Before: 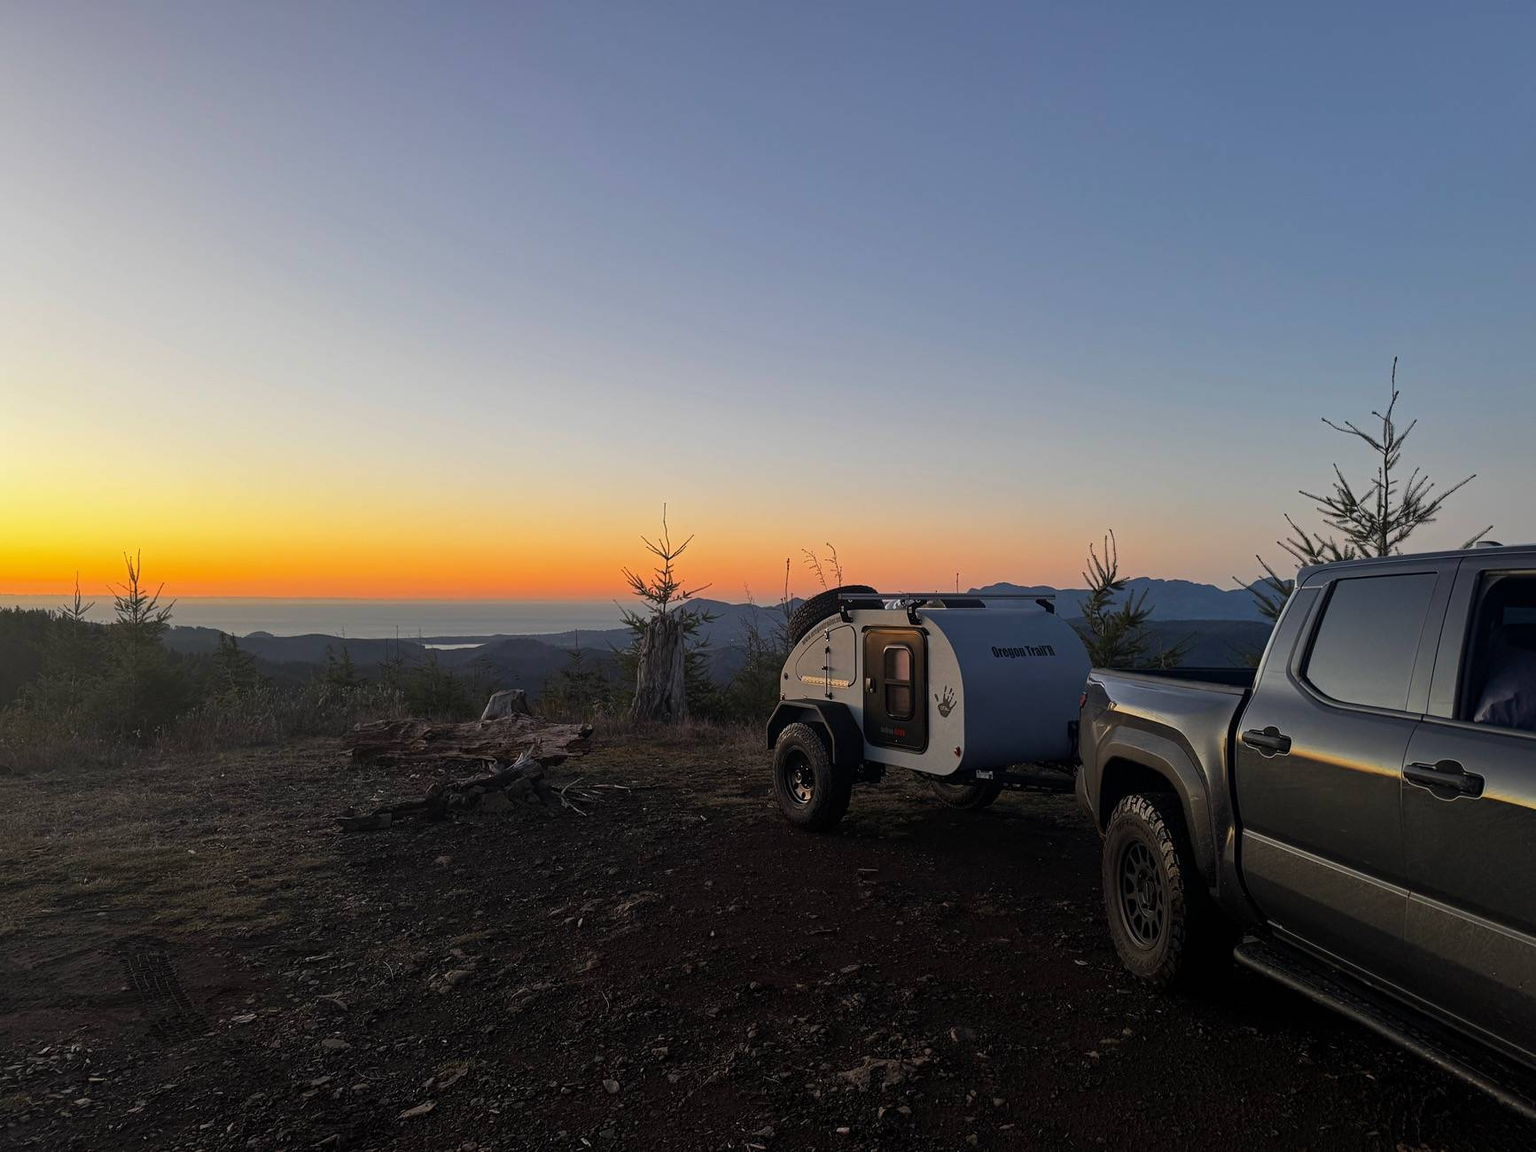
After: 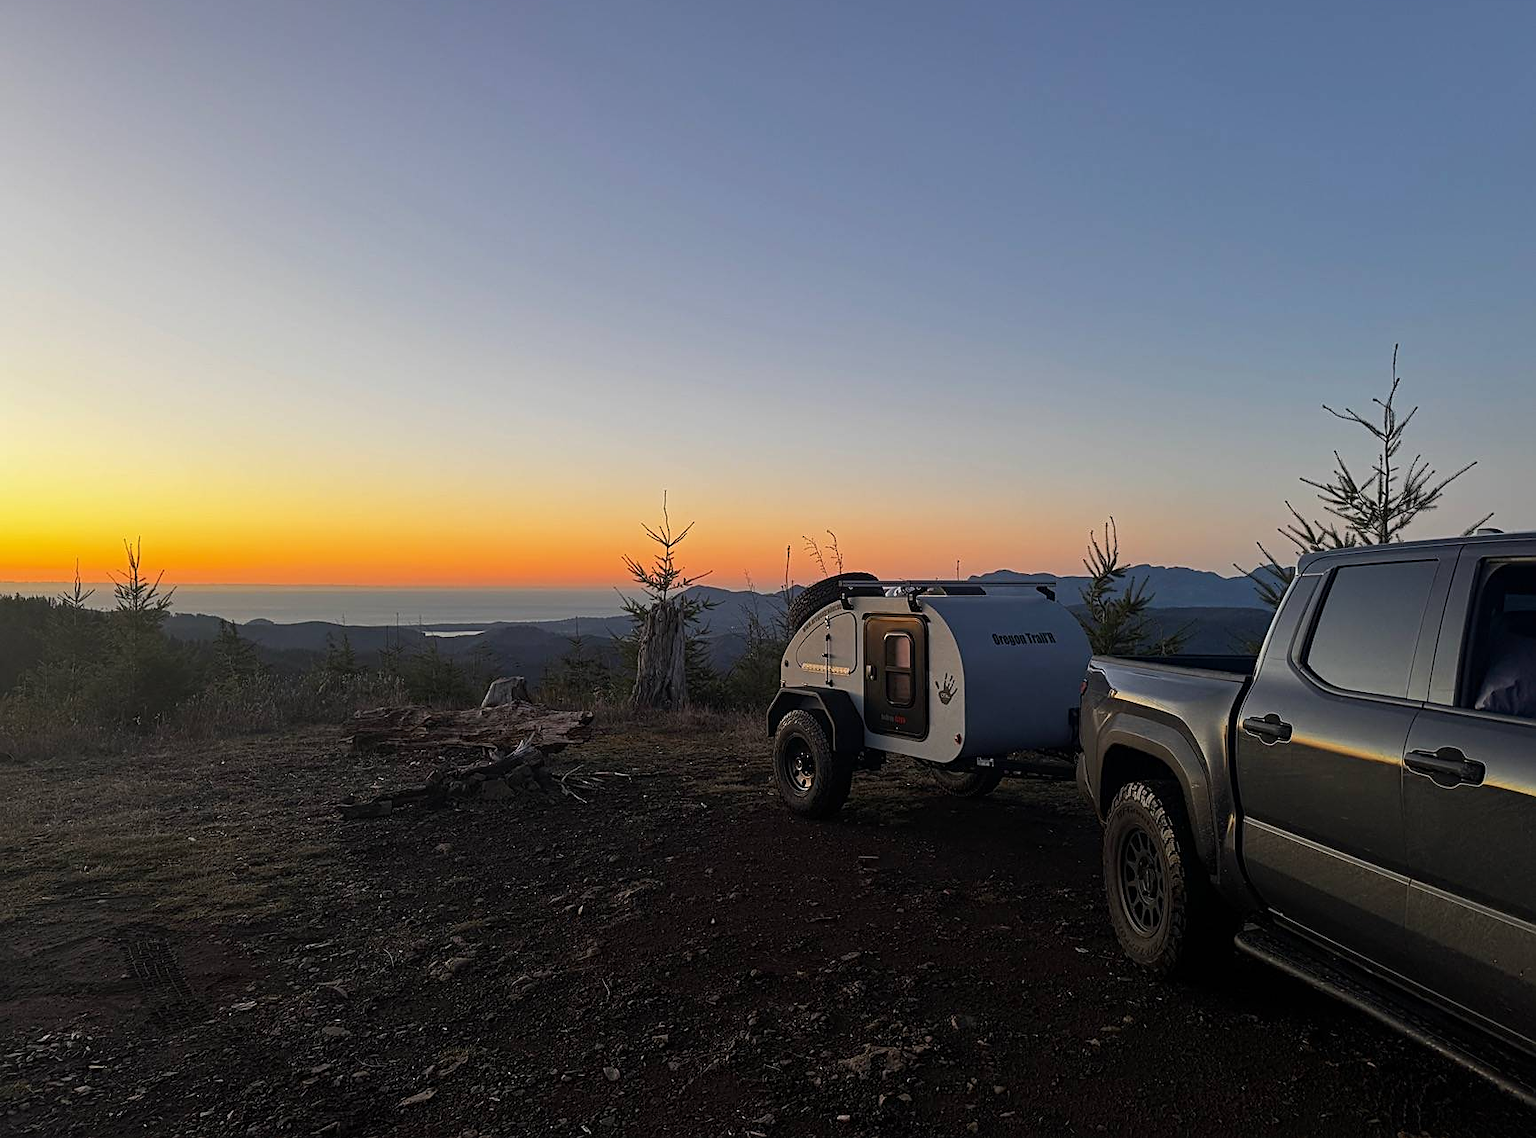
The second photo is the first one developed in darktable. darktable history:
crop: top 1.155%, right 0.026%
sharpen: on, module defaults
